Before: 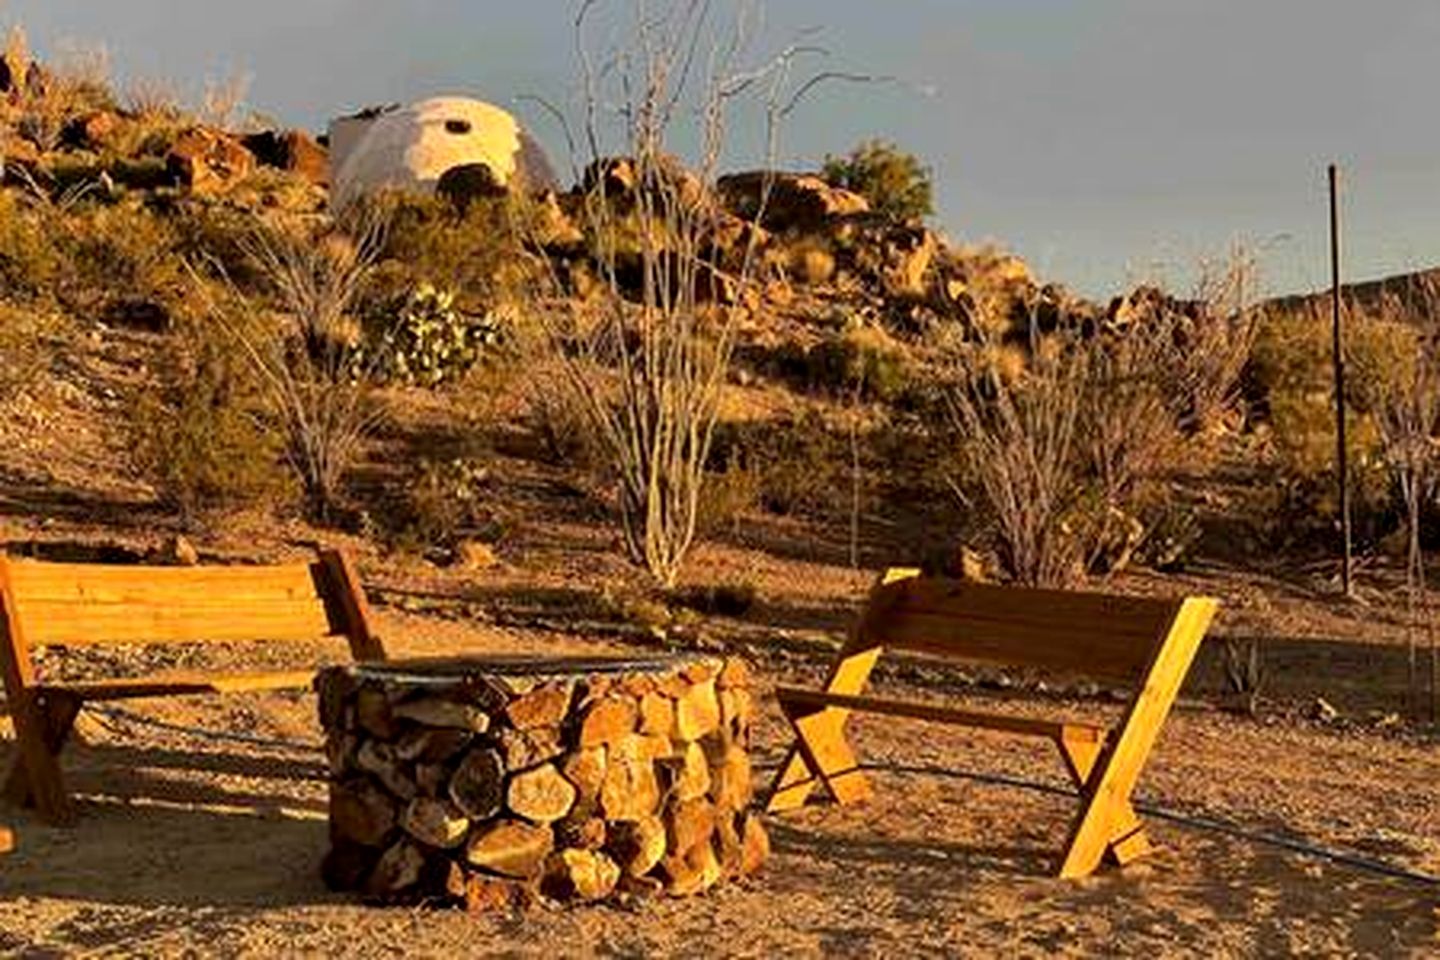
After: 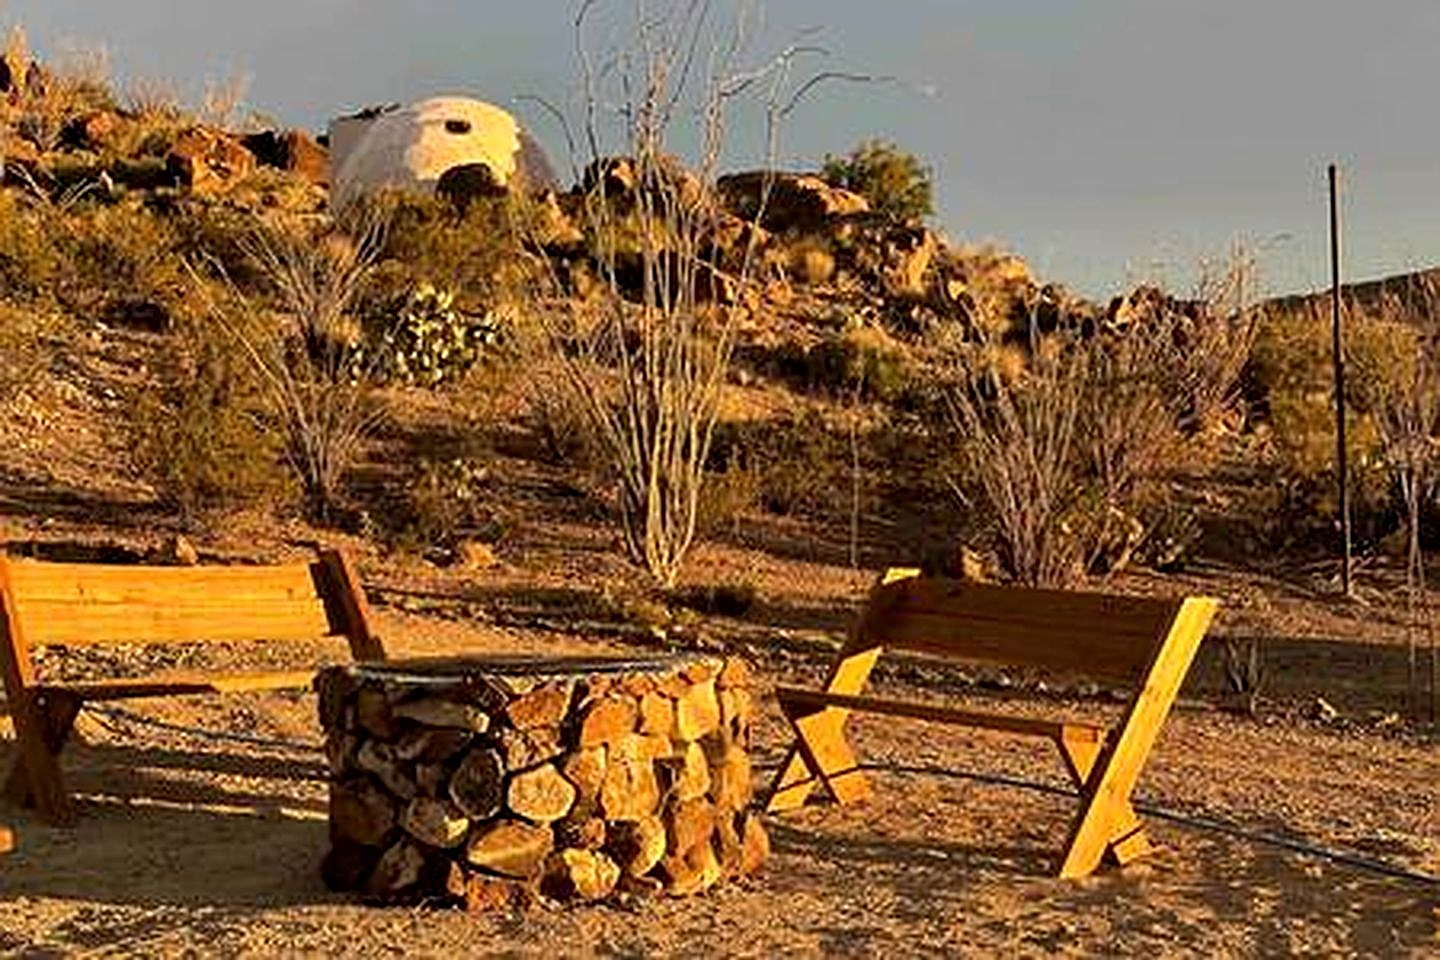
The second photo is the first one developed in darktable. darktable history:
sharpen: amount 0.59
